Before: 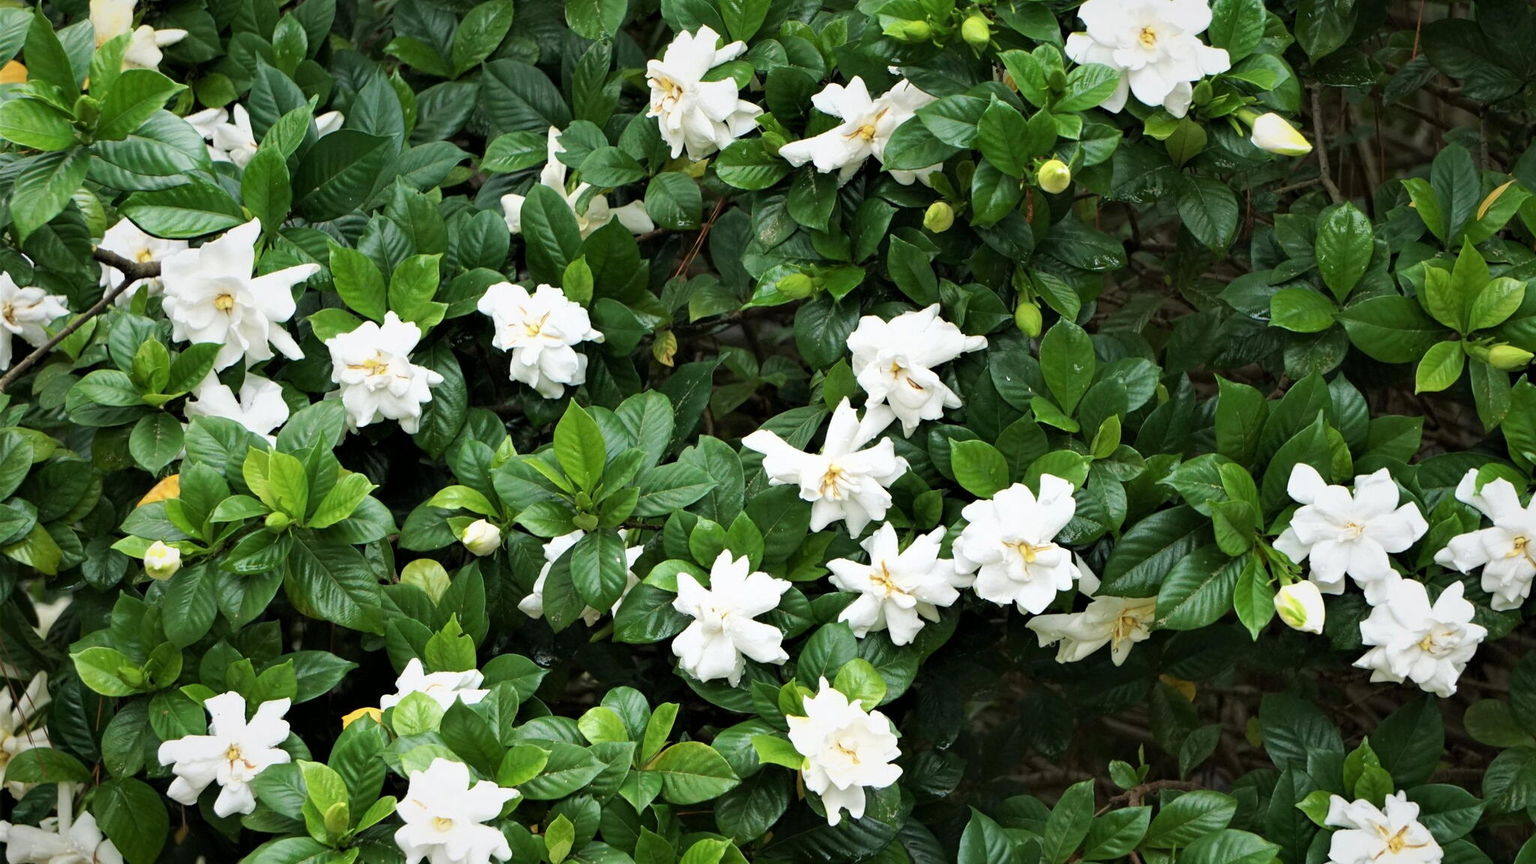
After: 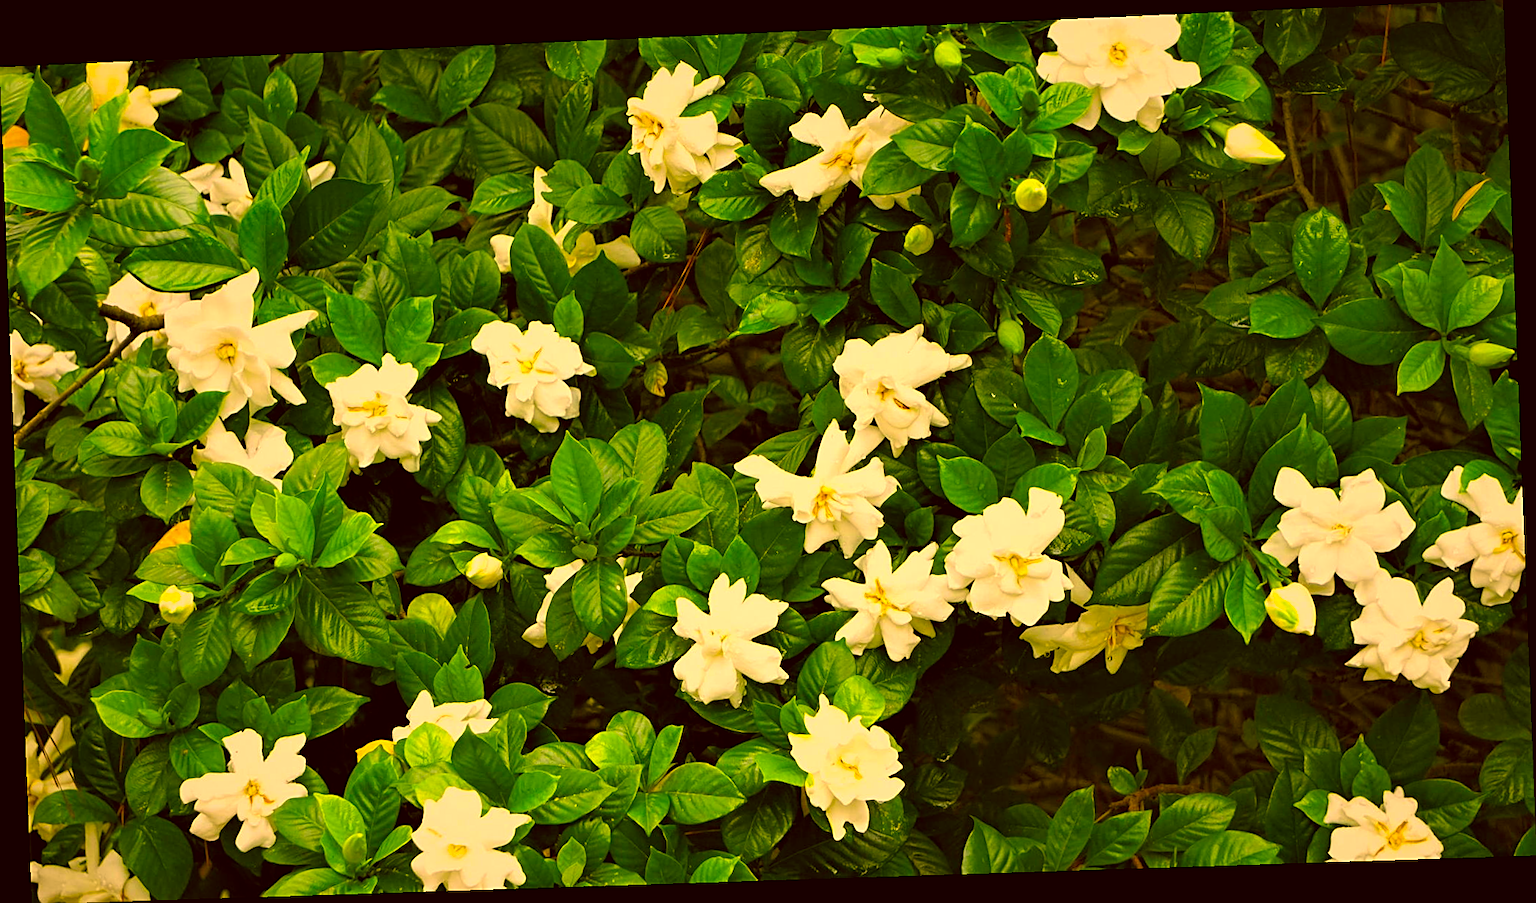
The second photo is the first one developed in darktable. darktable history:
rotate and perspective: rotation -2.22°, lens shift (horizontal) -0.022, automatic cropping off
color correction: highlights a* 10.44, highlights b* 30.04, shadows a* 2.73, shadows b* 17.51, saturation 1.72
sharpen: on, module defaults
